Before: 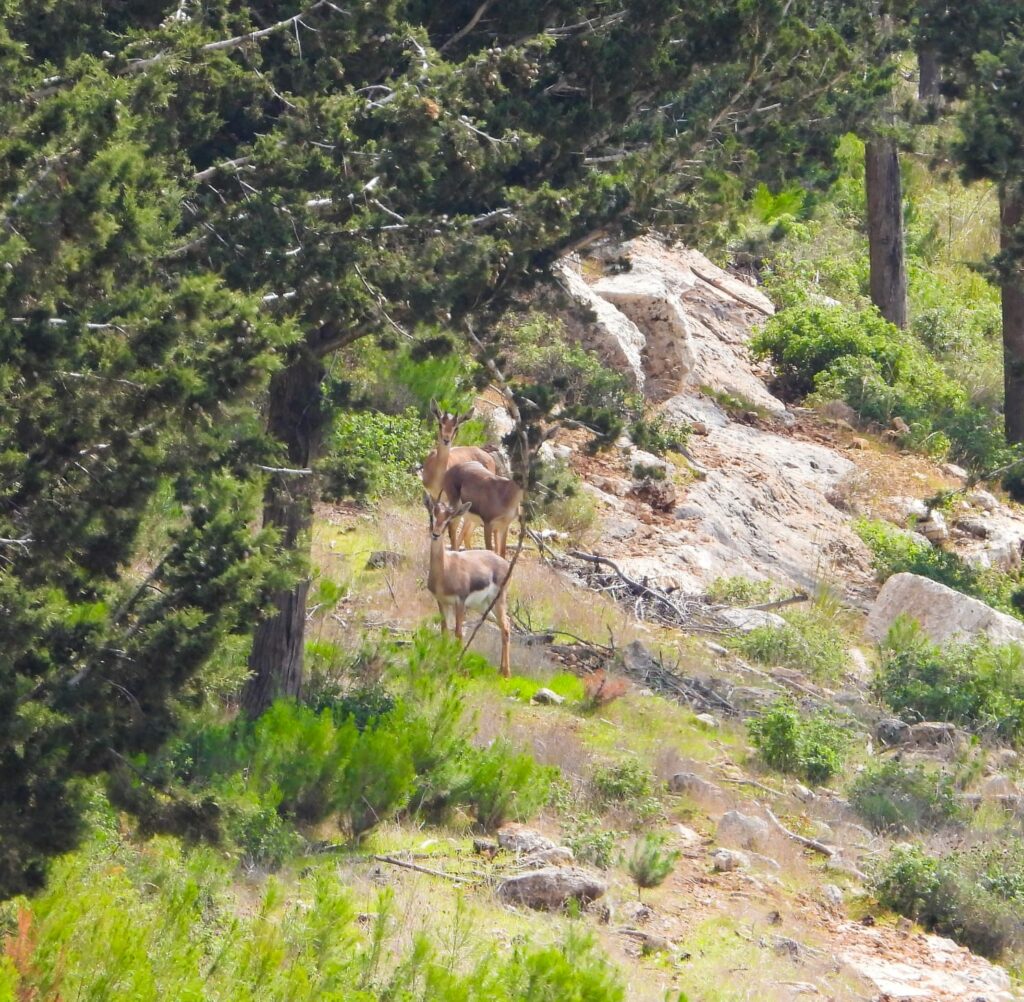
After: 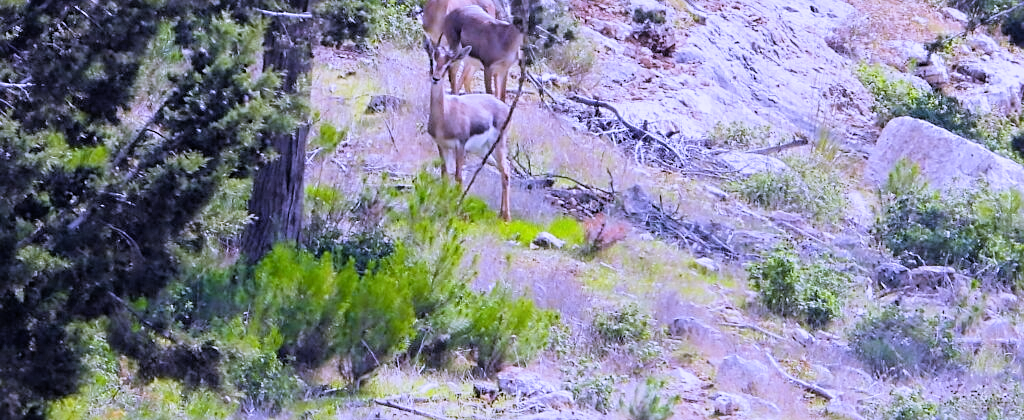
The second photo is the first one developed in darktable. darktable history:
tone equalizer: on, module defaults
crop: top 45.551%, bottom 12.262%
sharpen: on, module defaults
exposure: black level correction 0.001, compensate highlight preservation false
white balance: red 0.98, blue 1.61
filmic rgb: black relative exposure -5 EV, white relative exposure 3.2 EV, hardness 3.42, contrast 1.2, highlights saturation mix -30%
